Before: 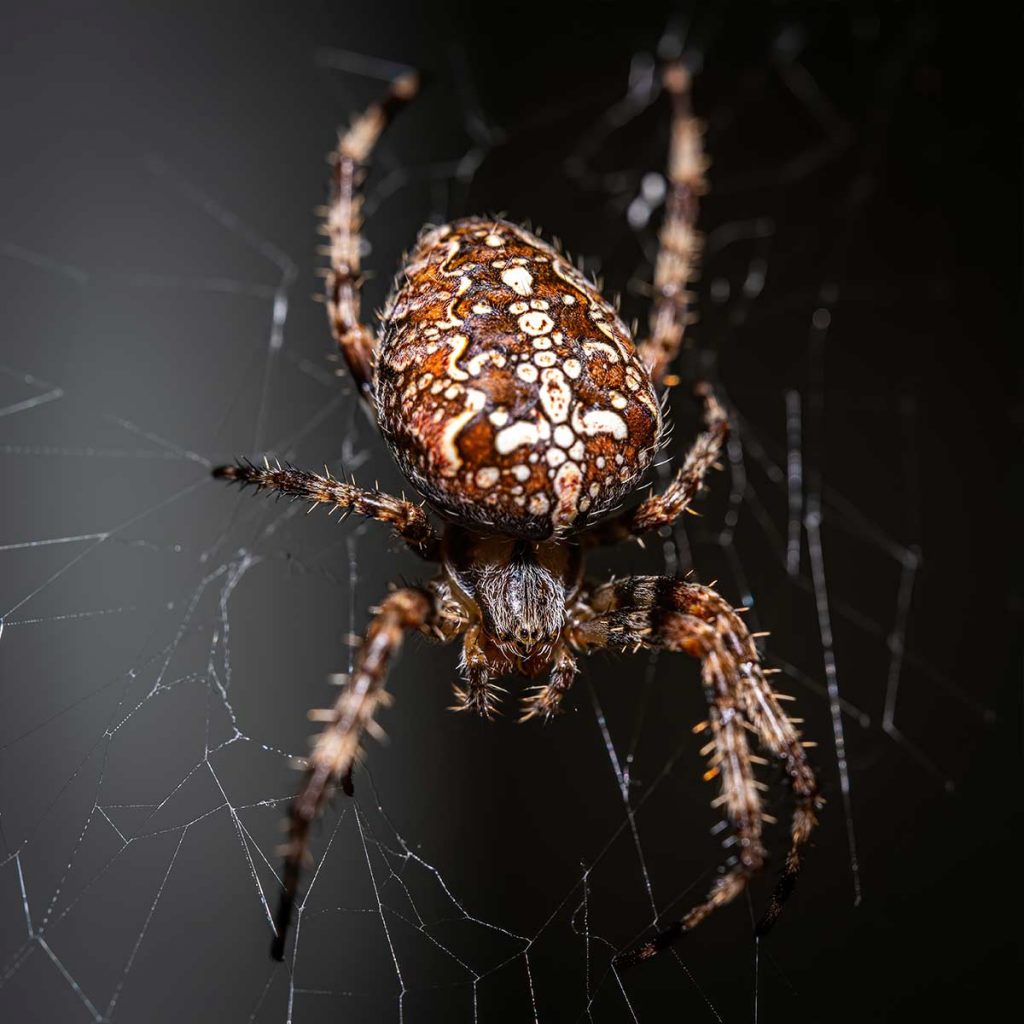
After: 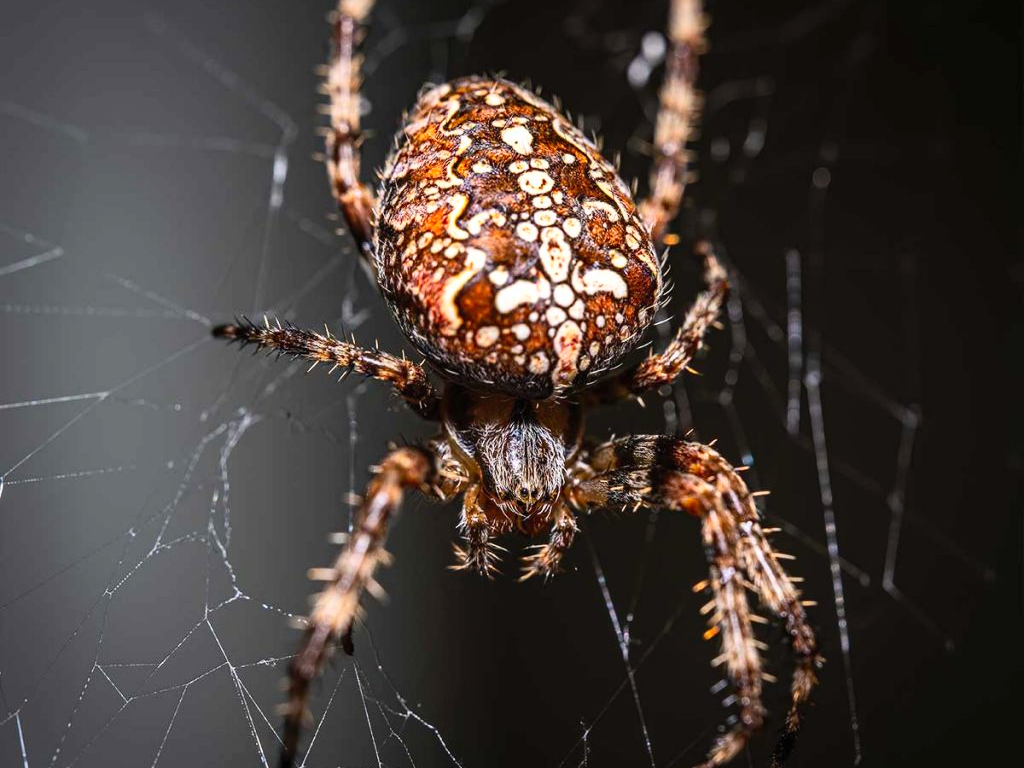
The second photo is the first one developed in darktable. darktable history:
crop: top 13.819%, bottom 11.169%
contrast brightness saturation: contrast 0.2, brightness 0.16, saturation 0.22
